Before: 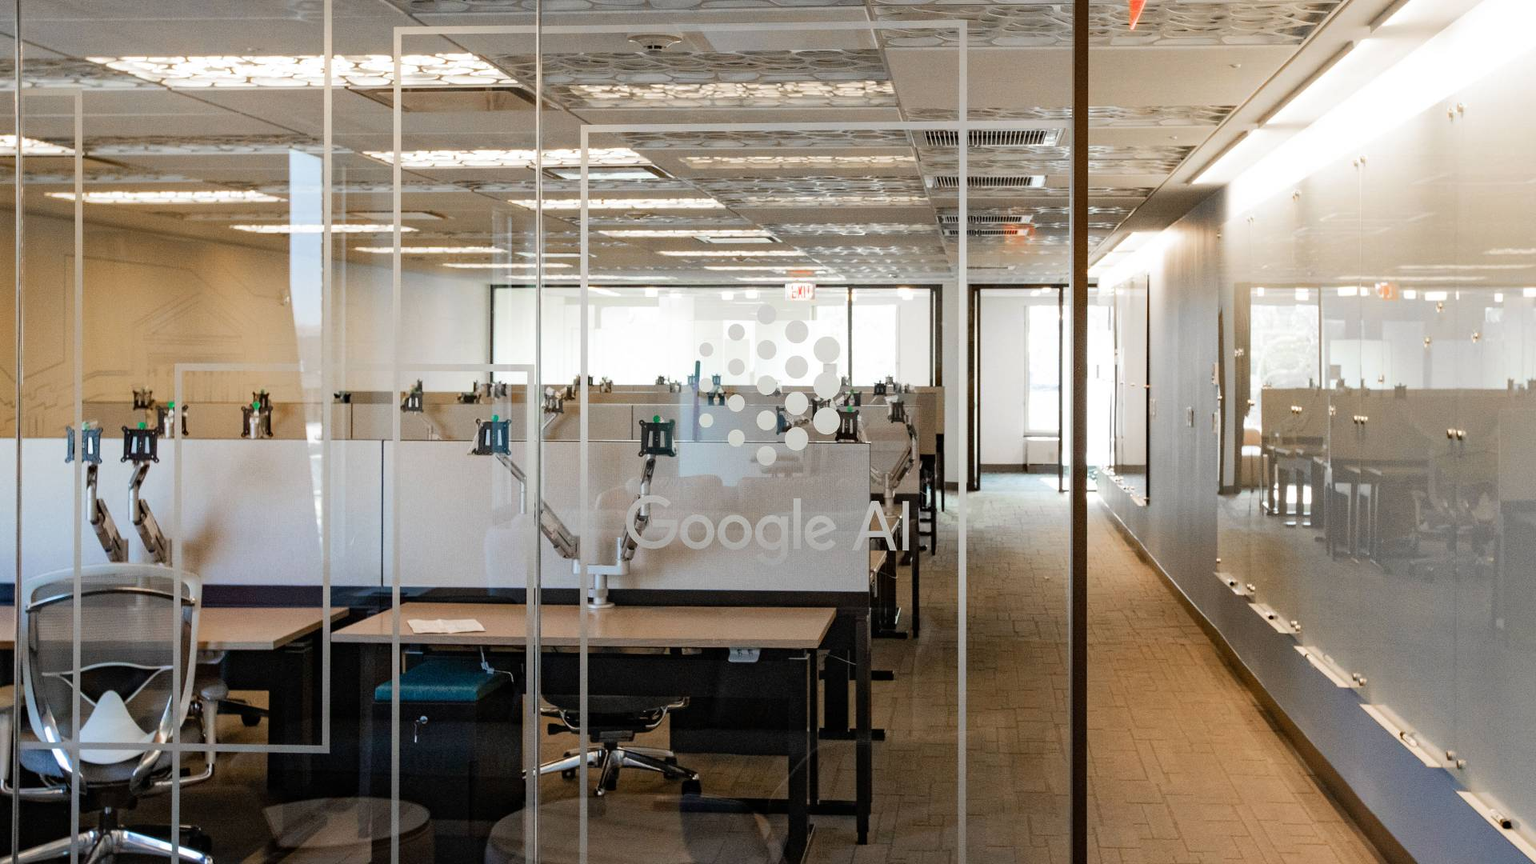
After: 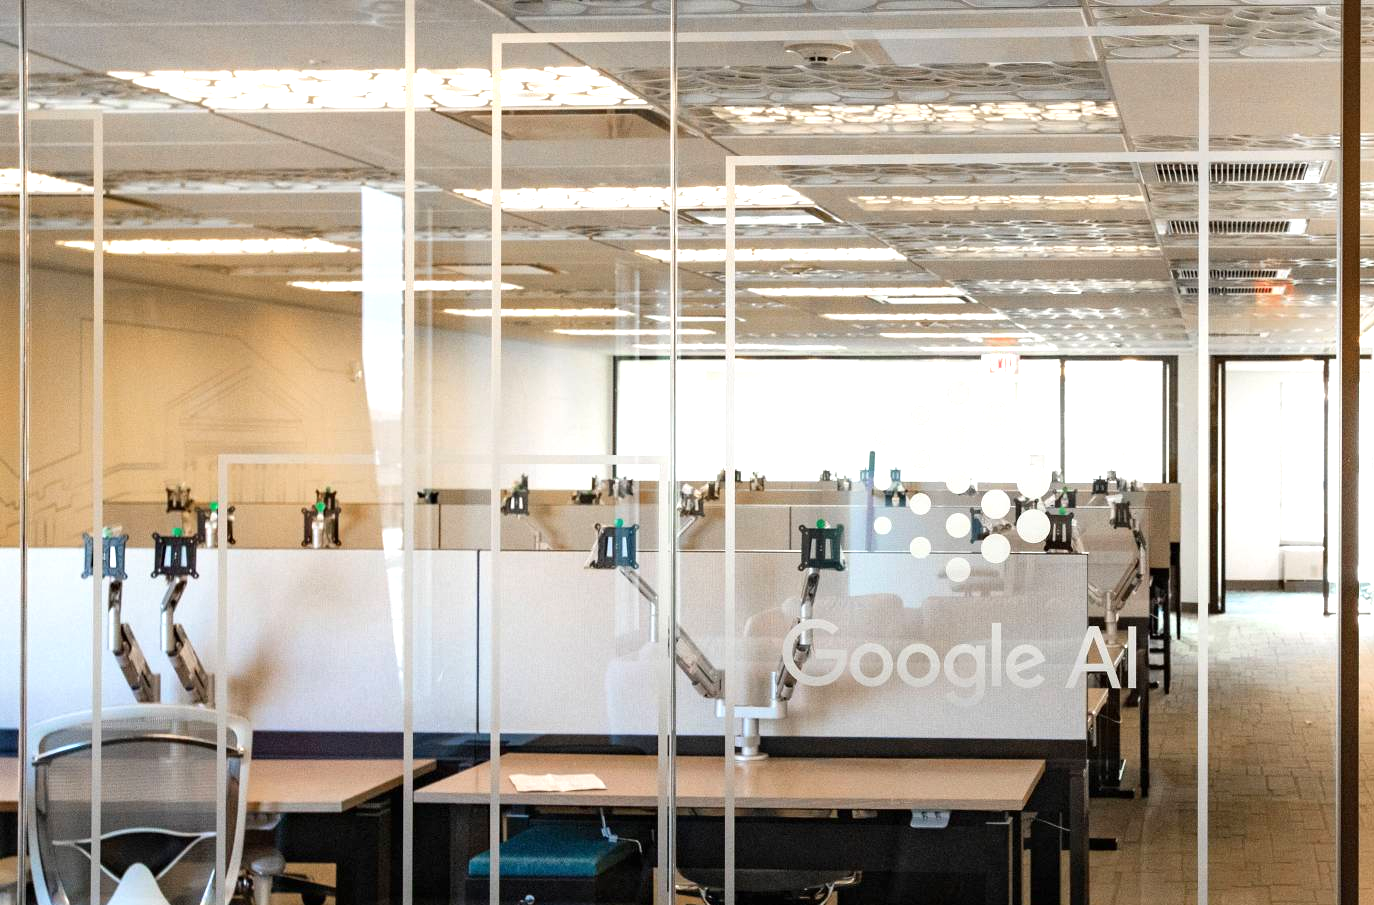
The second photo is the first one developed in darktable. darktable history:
crop: right 28.432%, bottom 16.121%
exposure: exposure 0.658 EV, compensate highlight preservation false
levels: mode automatic, levels [0, 0.499, 1]
